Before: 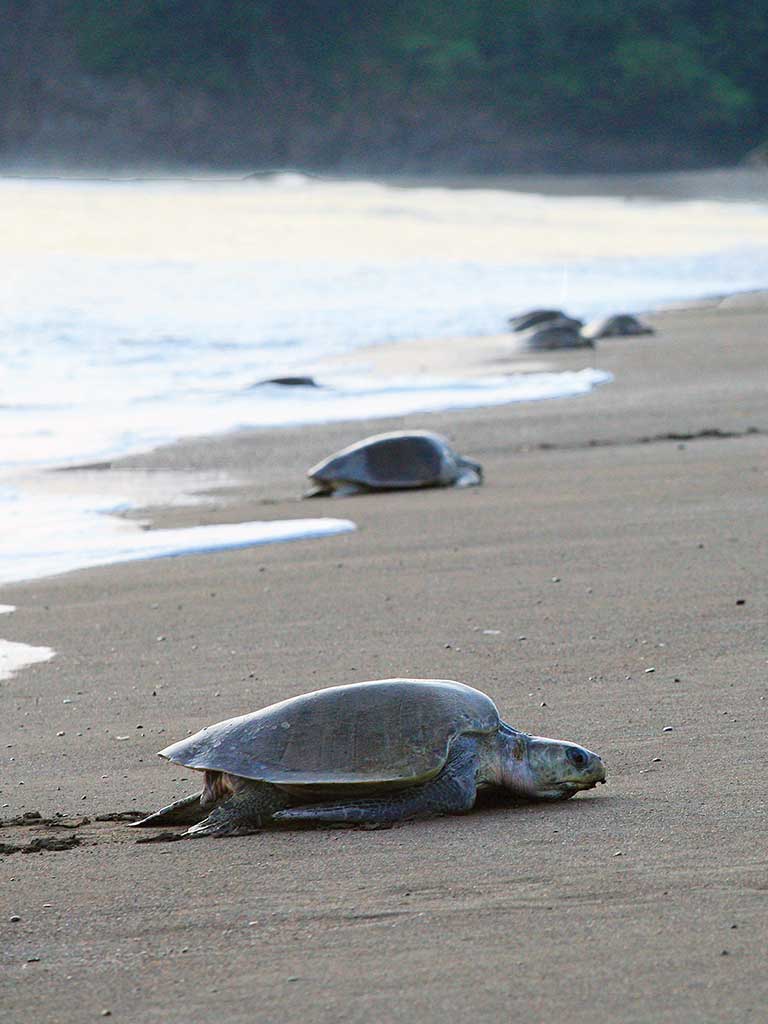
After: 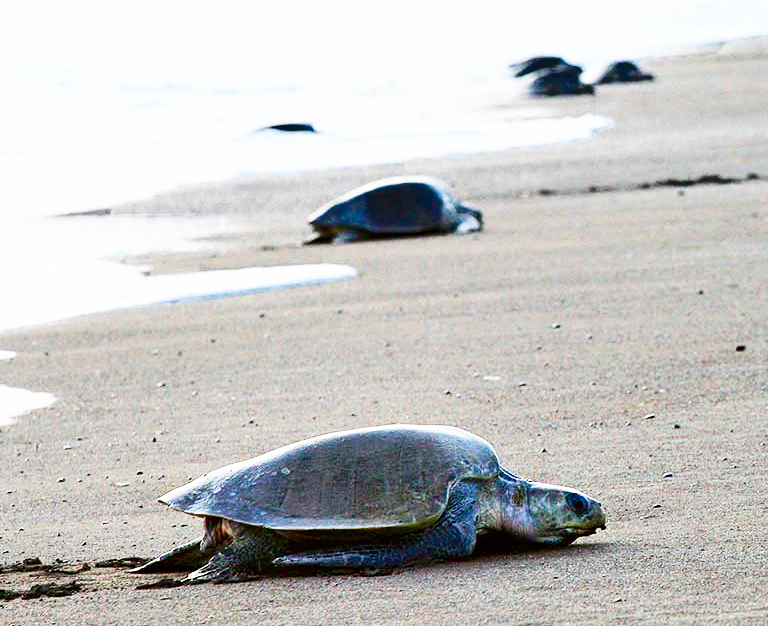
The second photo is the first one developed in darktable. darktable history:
crop and rotate: top 24.836%, bottom 14.003%
contrast brightness saturation: contrast 0.123, brightness -0.119, saturation 0.201
base curve: curves: ch0 [(0, 0) (0.012, 0.01) (0.073, 0.168) (0.31, 0.711) (0.645, 0.957) (1, 1)], preserve colors none
shadows and highlights: shadows 60.87, soften with gaussian
